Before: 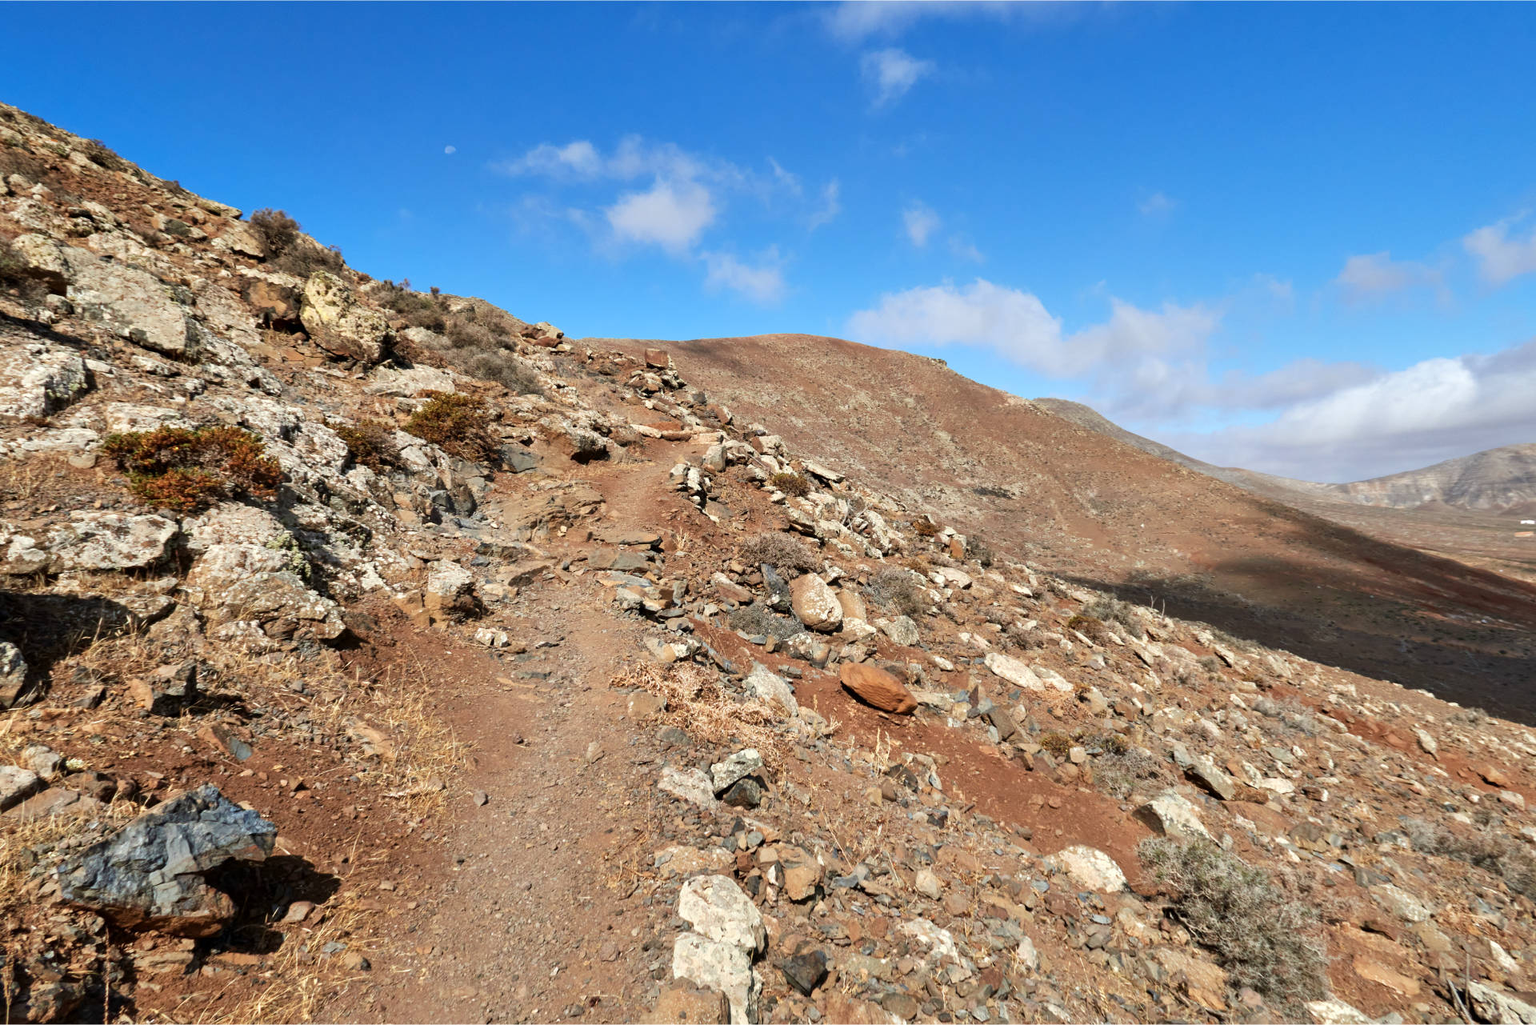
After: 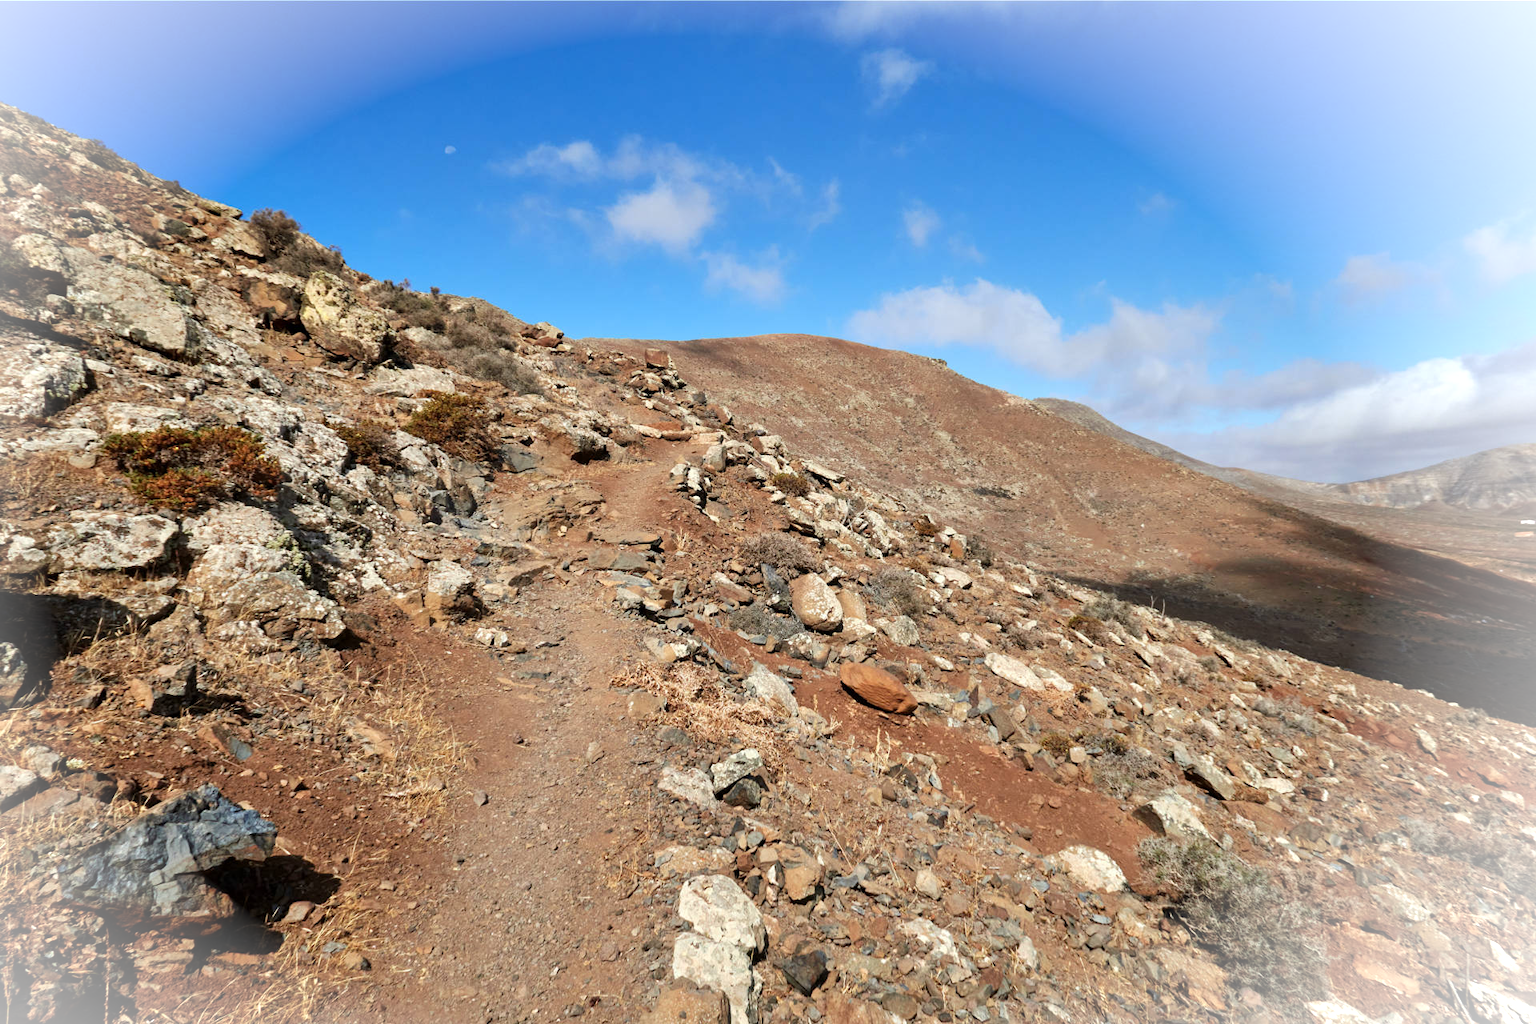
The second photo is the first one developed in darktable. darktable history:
vignetting: fall-off start 85.71%, fall-off radius 80.01%, brightness 0.999, saturation -0.491, center (-0.081, 0.062), width/height ratio 1.227
